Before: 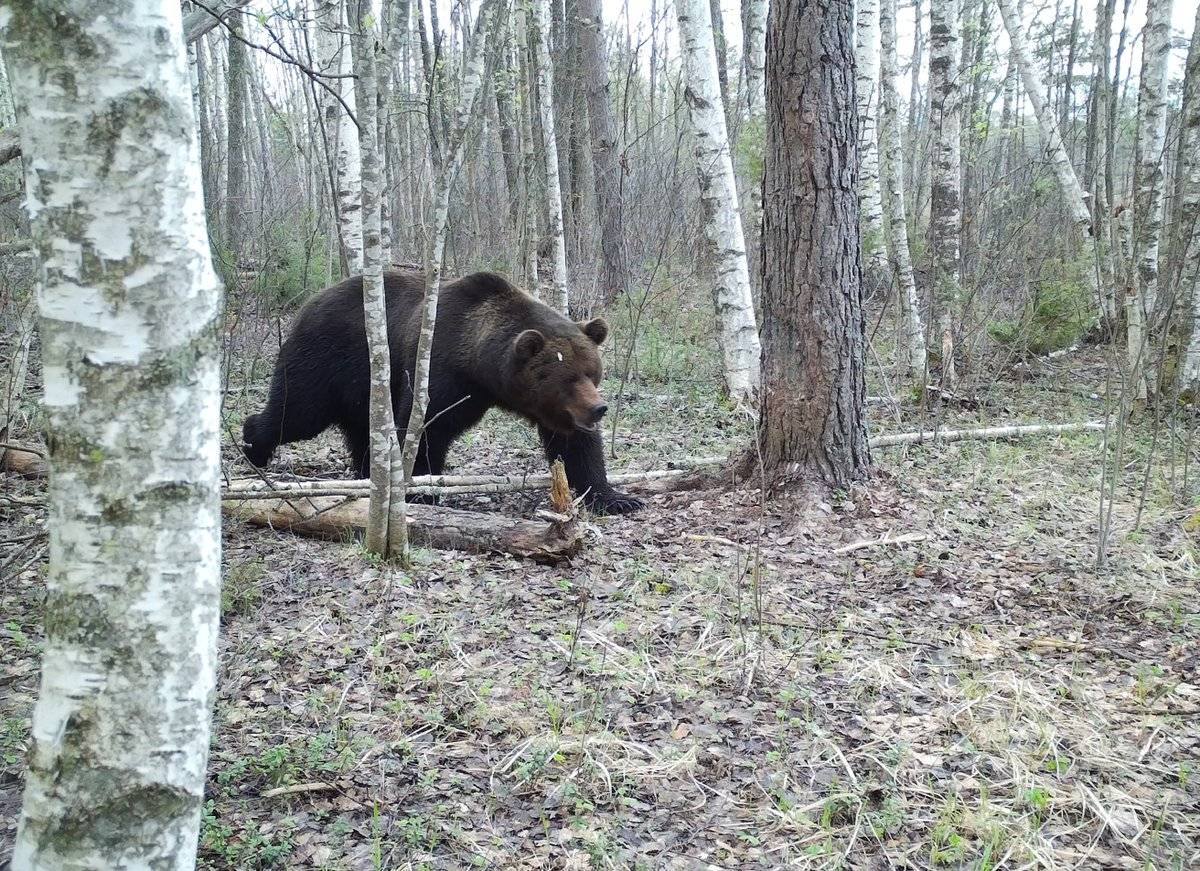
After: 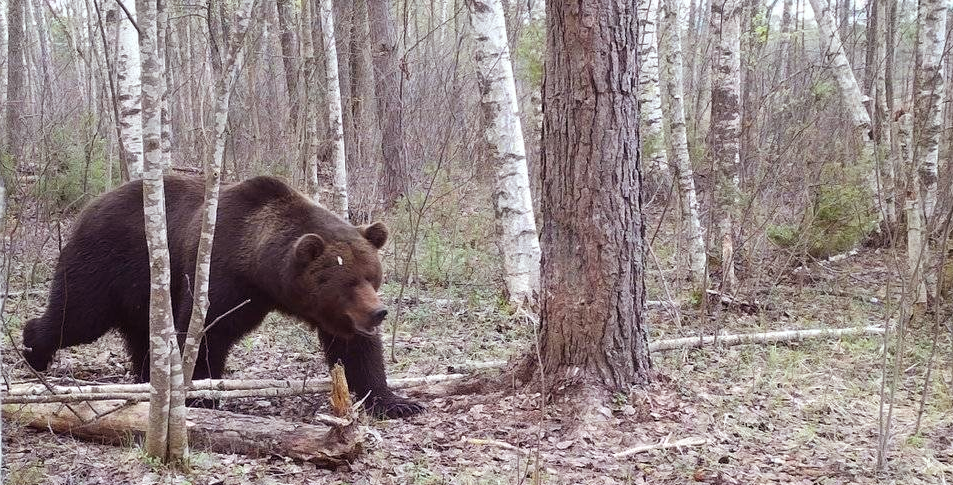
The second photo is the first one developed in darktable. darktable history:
tone equalizer: on, module defaults
crop: left 18.38%, top 11.092%, right 2.134%, bottom 33.217%
rgb levels: mode RGB, independent channels, levels [[0, 0.474, 1], [0, 0.5, 1], [0, 0.5, 1]]
